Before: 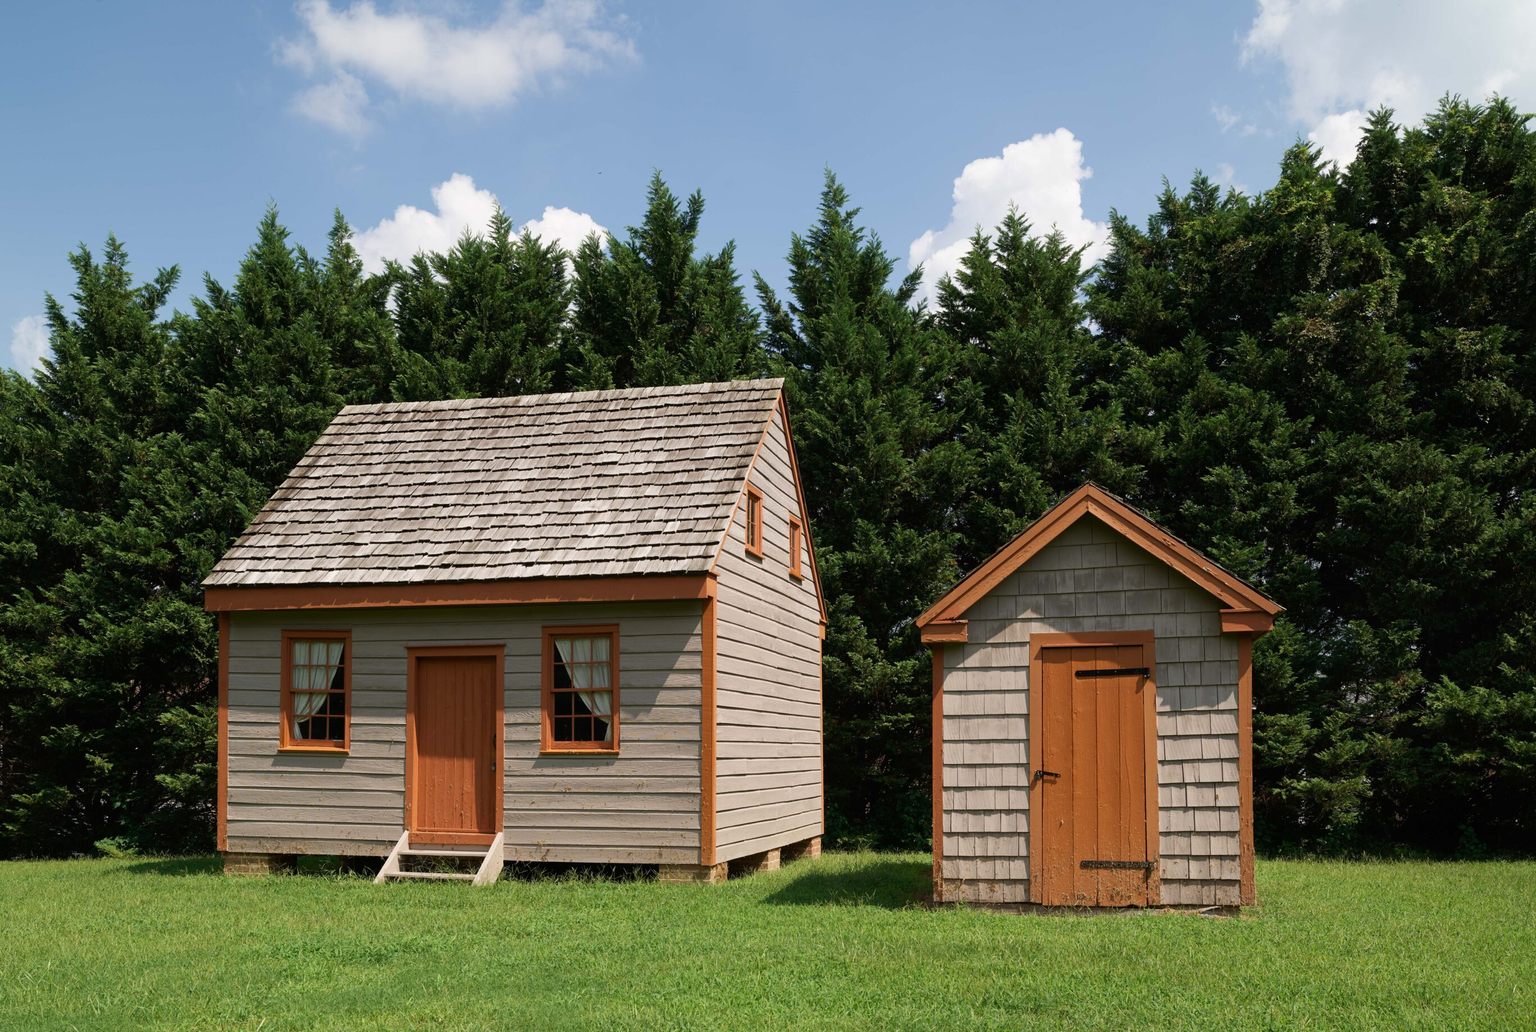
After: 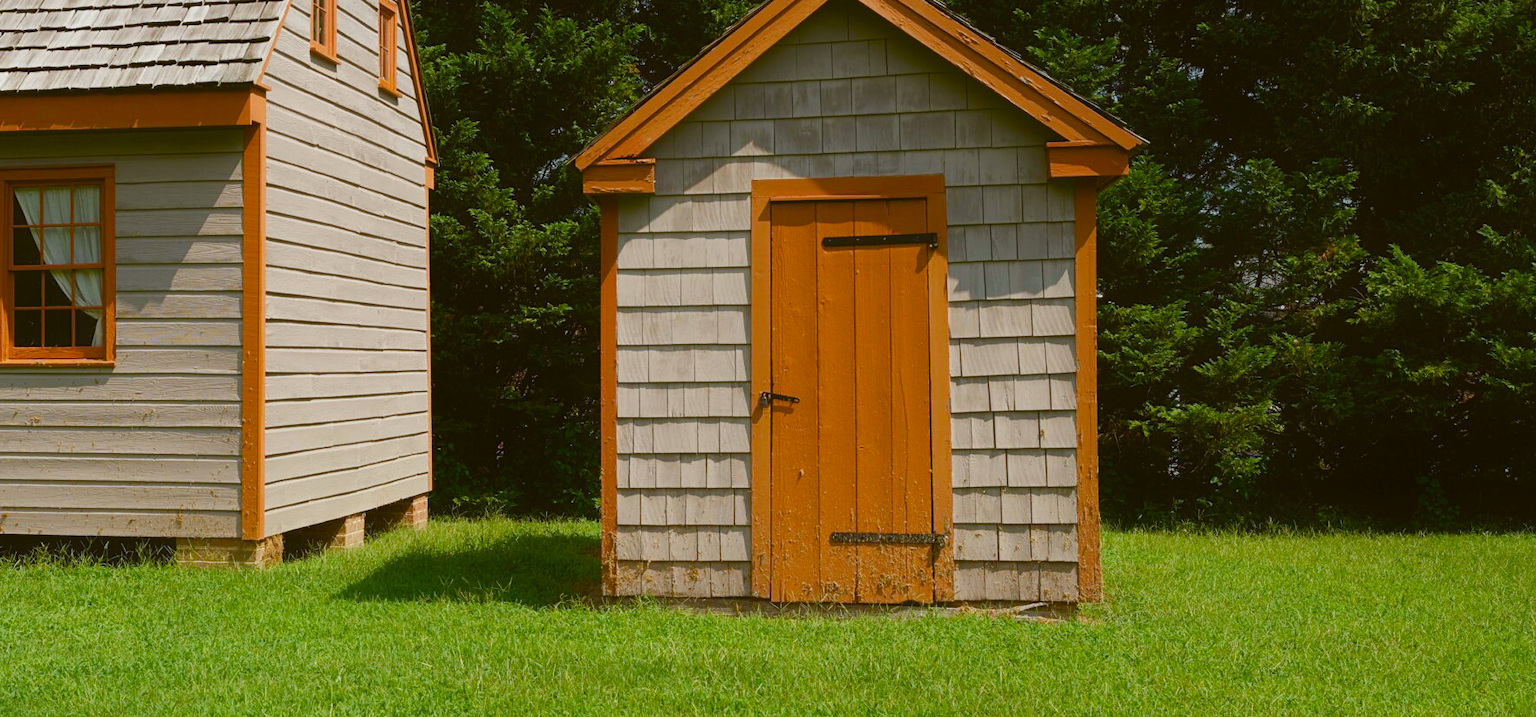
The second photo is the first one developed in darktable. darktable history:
color balance rgb: perceptual saturation grading › global saturation 35%, perceptual saturation grading › highlights -30%, perceptual saturation grading › shadows 35%, perceptual brilliance grading › global brilliance 3%, perceptual brilliance grading › highlights -3%, perceptual brilliance grading › shadows 3%
white balance: emerald 1
crop and rotate: left 35.509%, top 50.238%, bottom 4.934%
contrast equalizer: y [[0.5, 0.488, 0.462, 0.461, 0.491, 0.5], [0.5 ×6], [0.5 ×6], [0 ×6], [0 ×6]]
rotate and perspective: automatic cropping off
color balance: lift [1.004, 1.002, 1.002, 0.998], gamma [1, 1.007, 1.002, 0.993], gain [1, 0.977, 1.013, 1.023], contrast -3.64%
